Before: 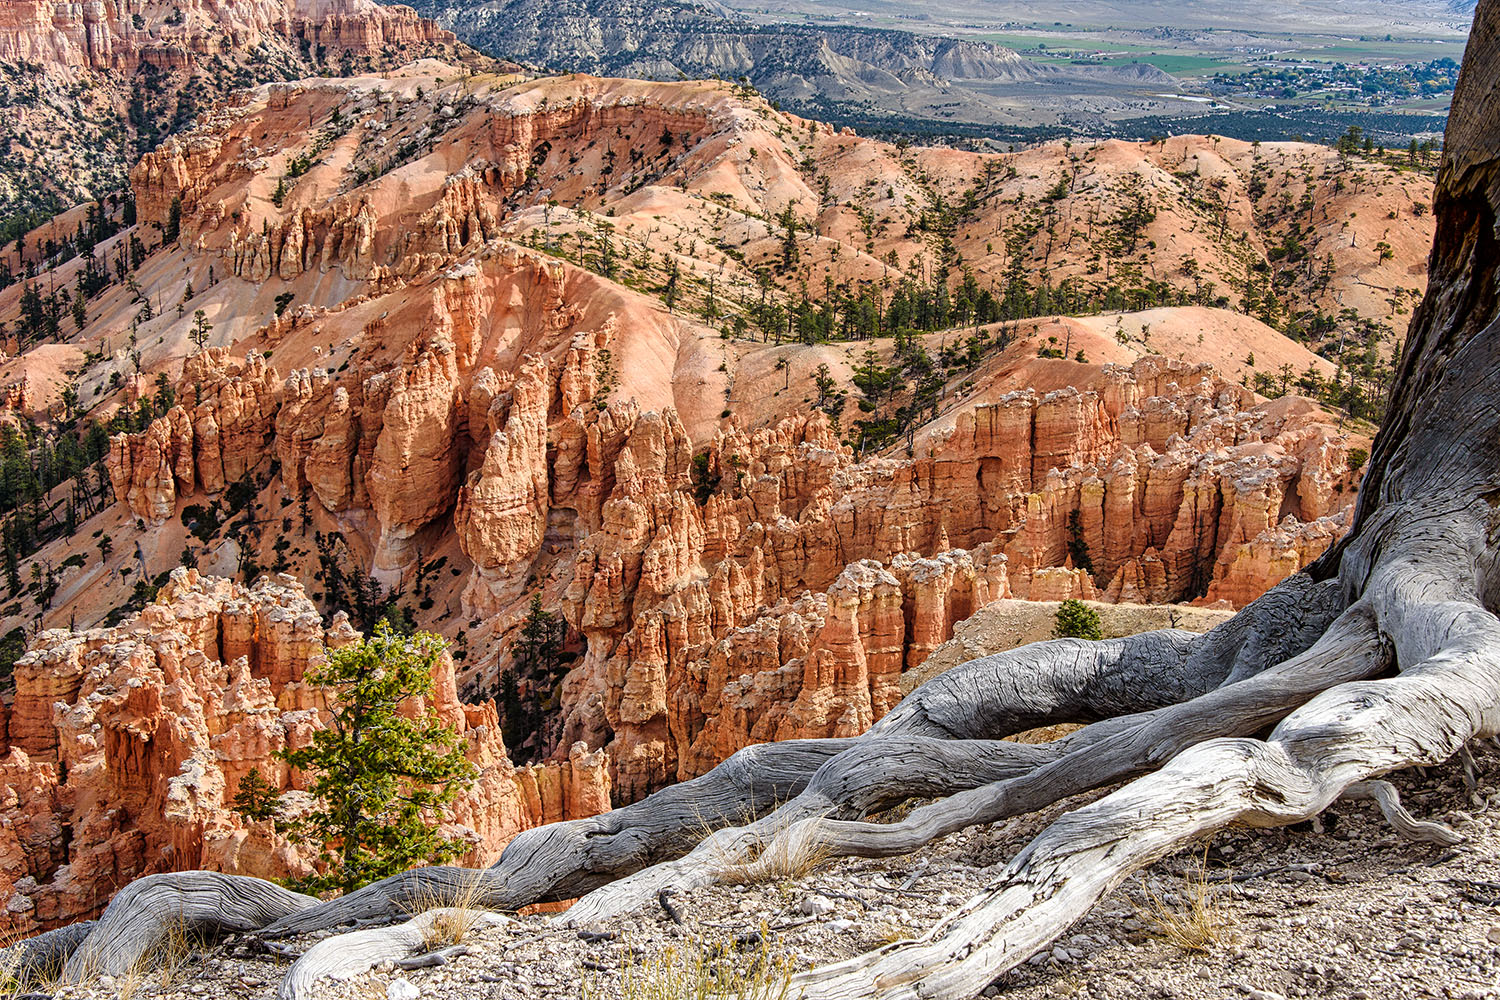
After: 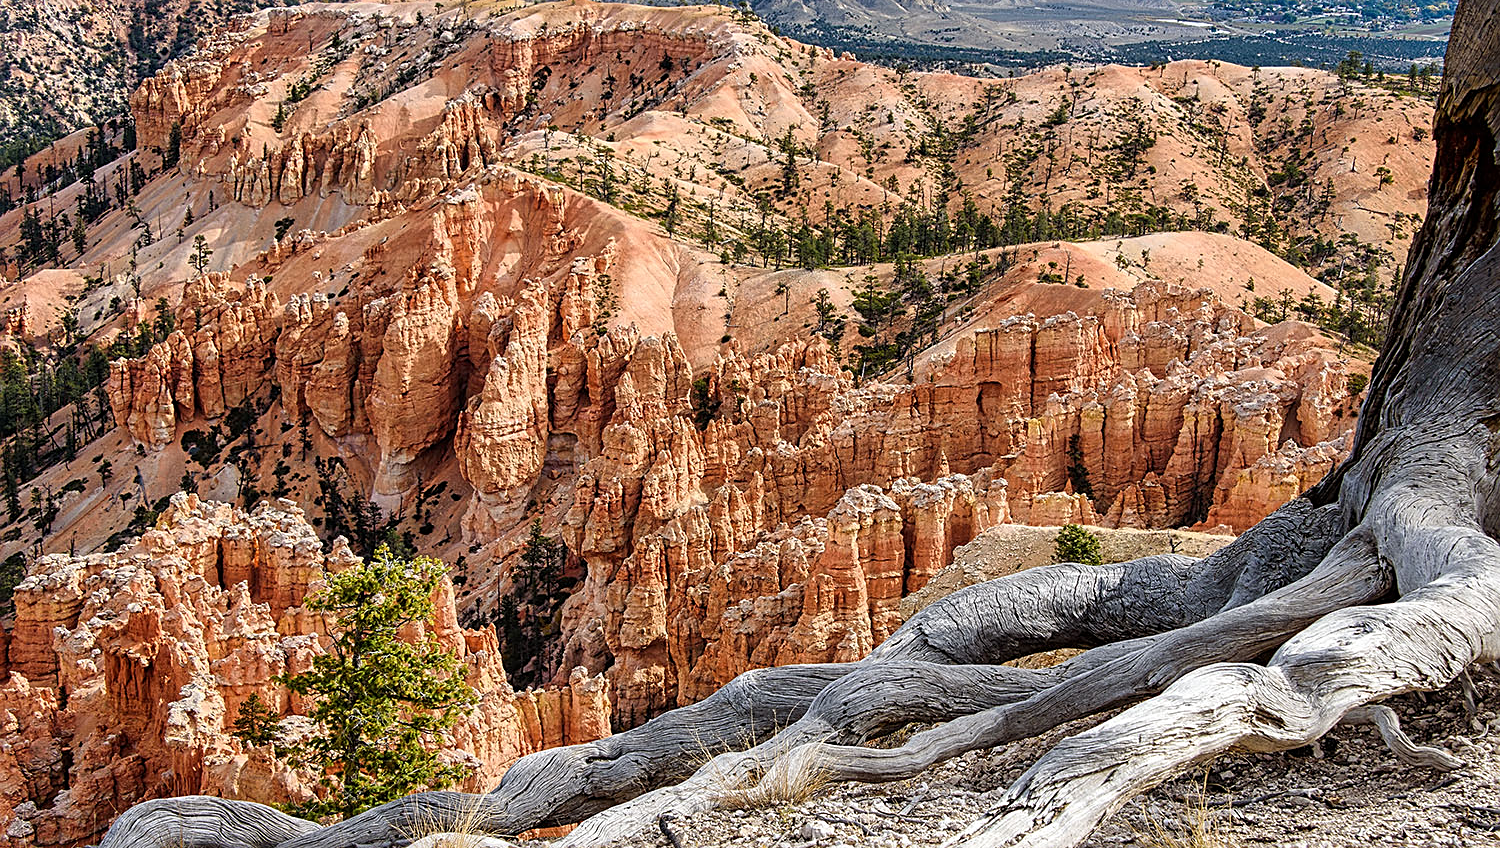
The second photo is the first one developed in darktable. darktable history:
crop: top 7.585%, bottom 7.569%
sharpen: on, module defaults
